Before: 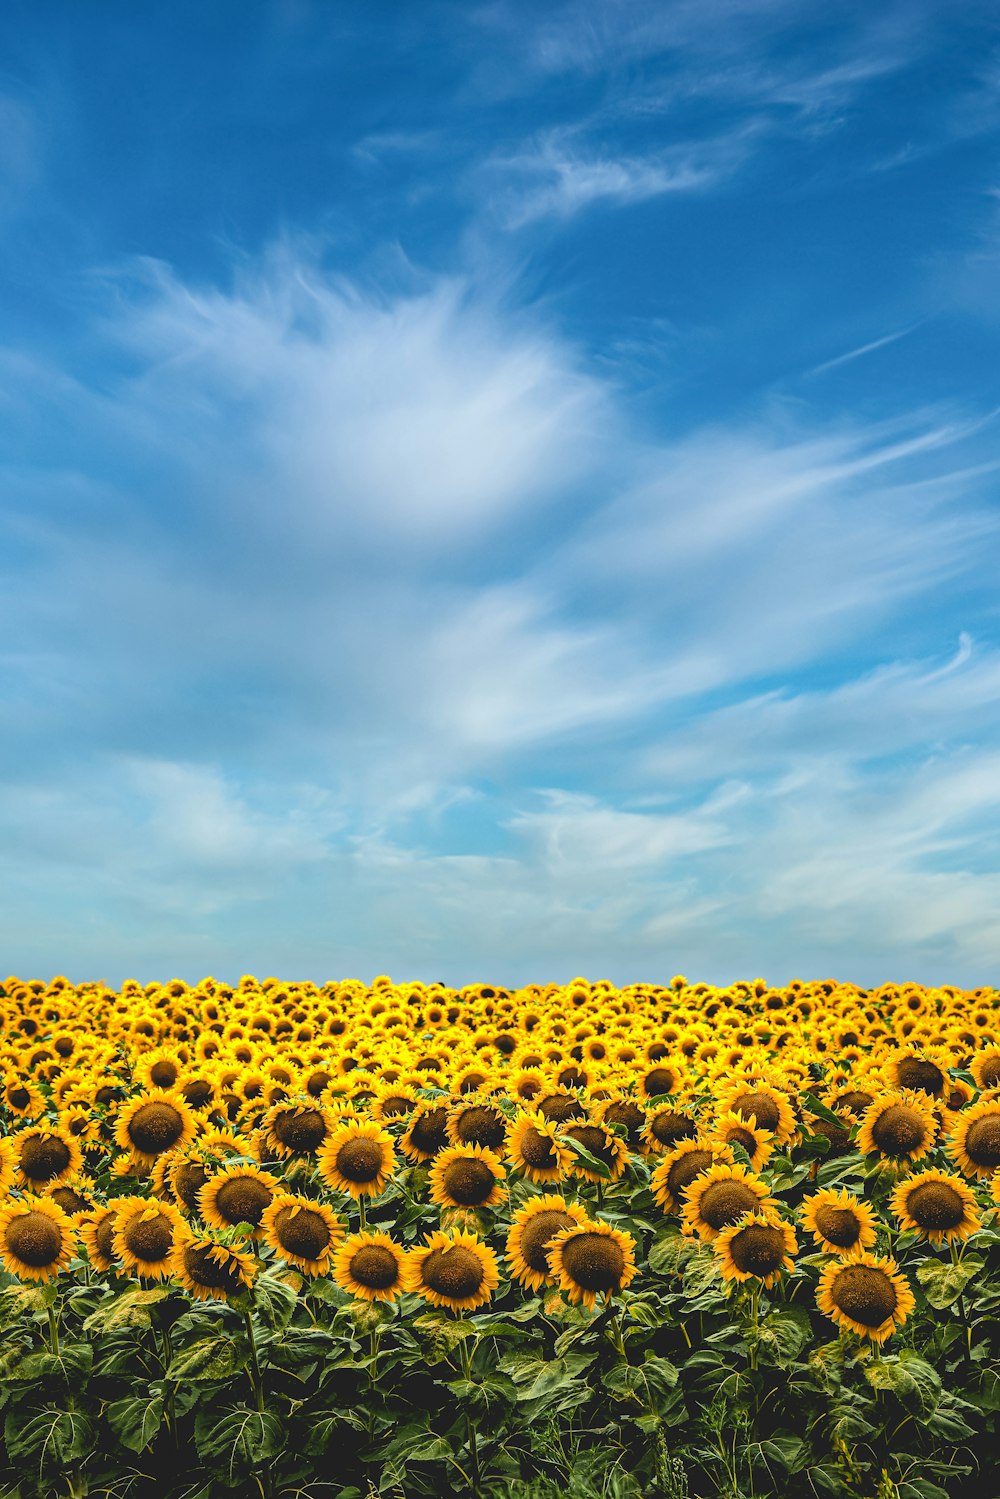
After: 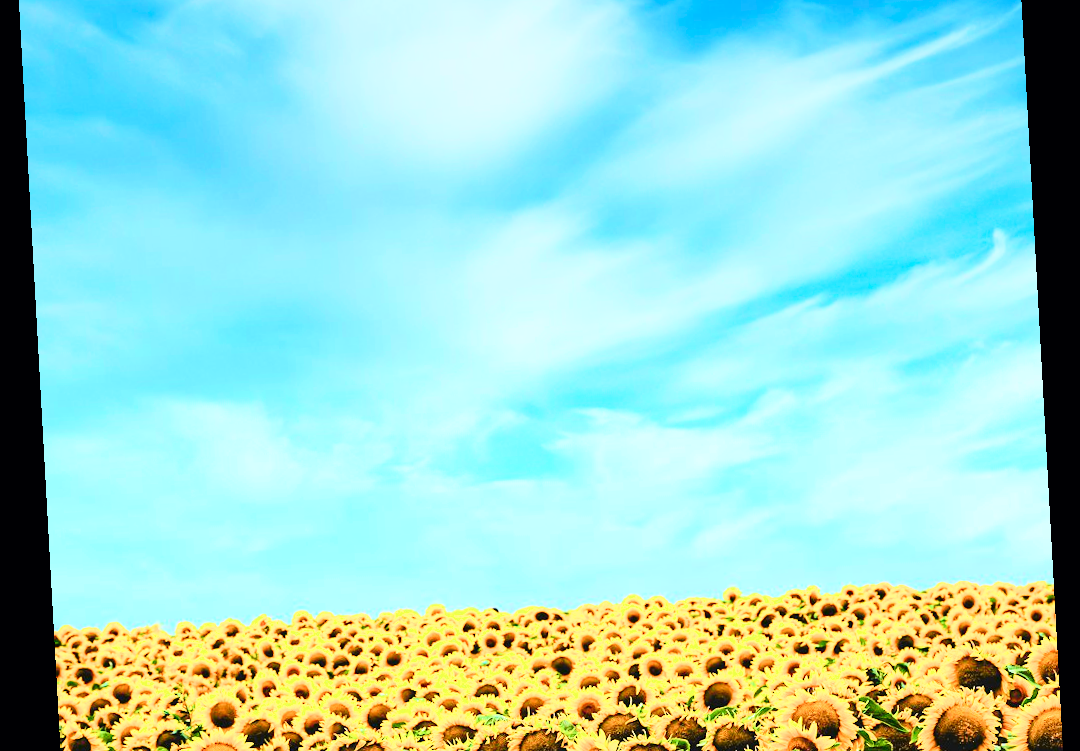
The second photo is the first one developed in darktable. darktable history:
exposure: exposure 1.15 EV, compensate highlight preservation false
tone curve: curves: ch0 [(0, 0) (0.187, 0.12) (0.384, 0.363) (0.618, 0.698) (0.754, 0.857) (0.875, 0.956) (1, 0.987)]; ch1 [(0, 0) (0.402, 0.36) (0.476, 0.466) (0.501, 0.501) (0.518, 0.514) (0.564, 0.608) (0.614, 0.664) (0.692, 0.744) (1, 1)]; ch2 [(0, 0) (0.435, 0.412) (0.483, 0.481) (0.503, 0.503) (0.522, 0.535) (0.563, 0.601) (0.627, 0.699) (0.699, 0.753) (0.997, 0.858)], color space Lab, independent channels
tone equalizer: -8 EV -0.417 EV, -7 EV -0.389 EV, -6 EV -0.333 EV, -5 EV -0.222 EV, -3 EV 0.222 EV, -2 EV 0.333 EV, -1 EV 0.389 EV, +0 EV 0.417 EV, edges refinement/feathering 500, mask exposure compensation -1.57 EV, preserve details no
crop and rotate: top 26.056%, bottom 25.543%
rotate and perspective: rotation -3.18°, automatic cropping off
white balance: red 0.986, blue 1.01
filmic rgb: black relative exposure -7.65 EV, white relative exposure 4.56 EV, hardness 3.61, color science v6 (2022)
